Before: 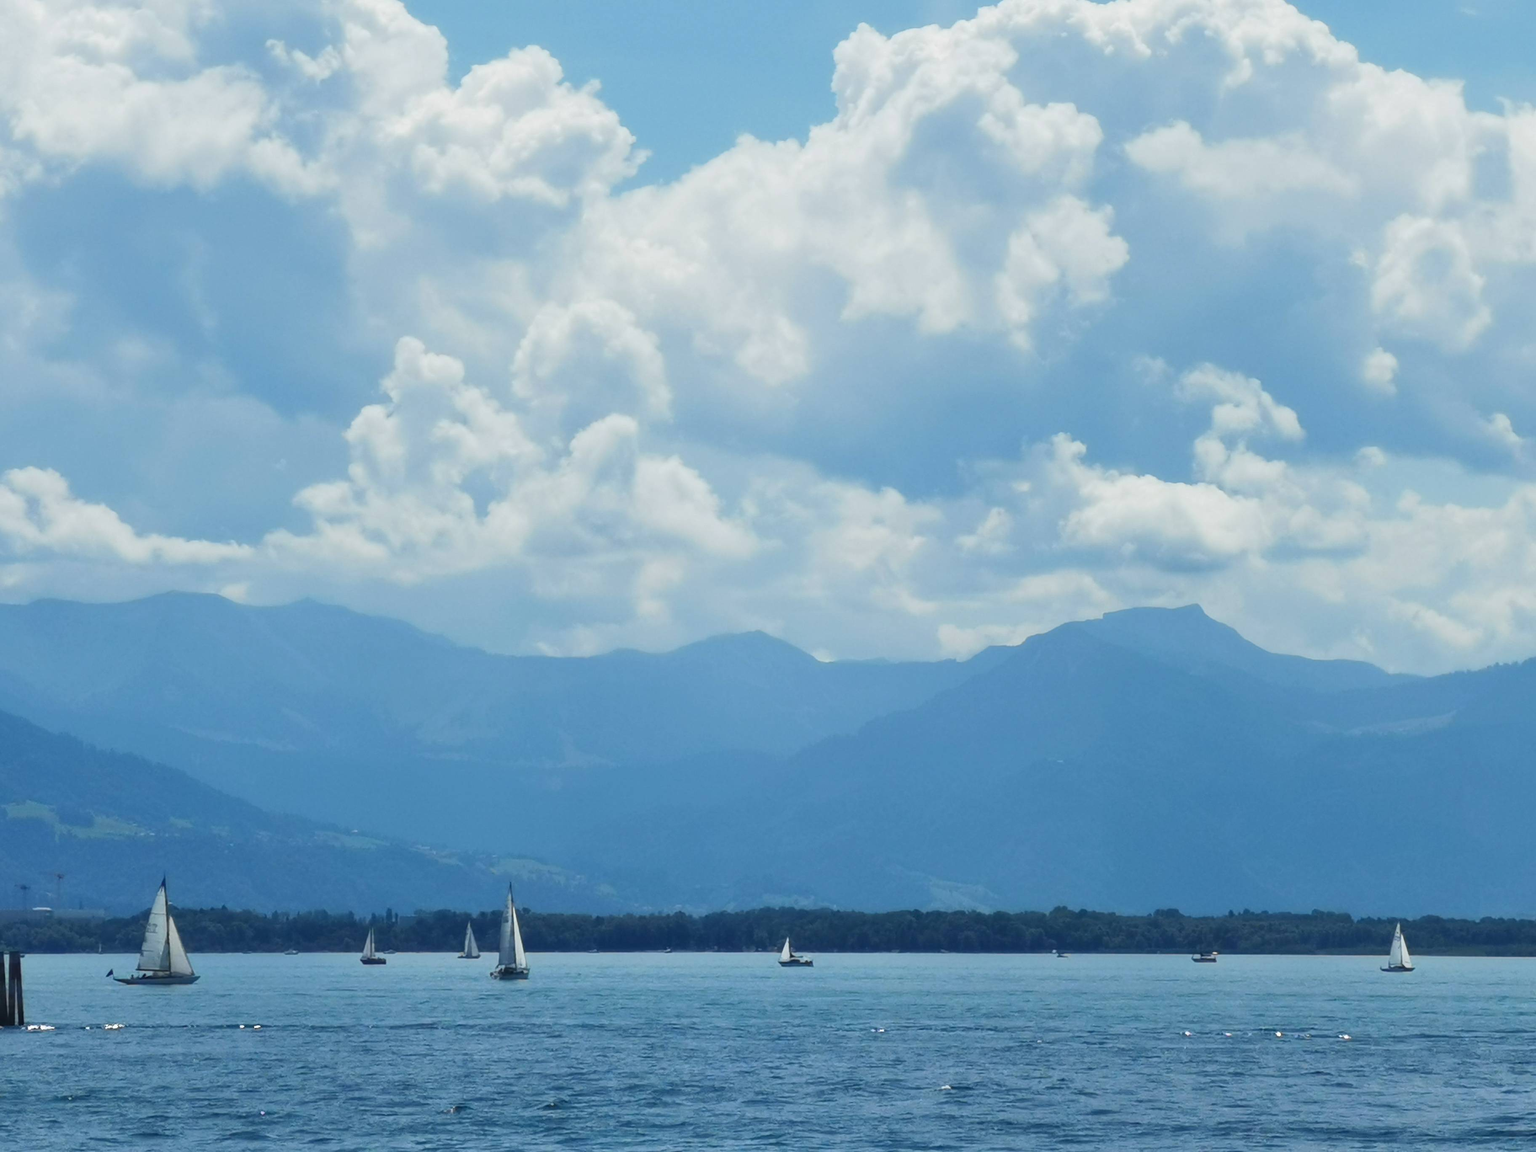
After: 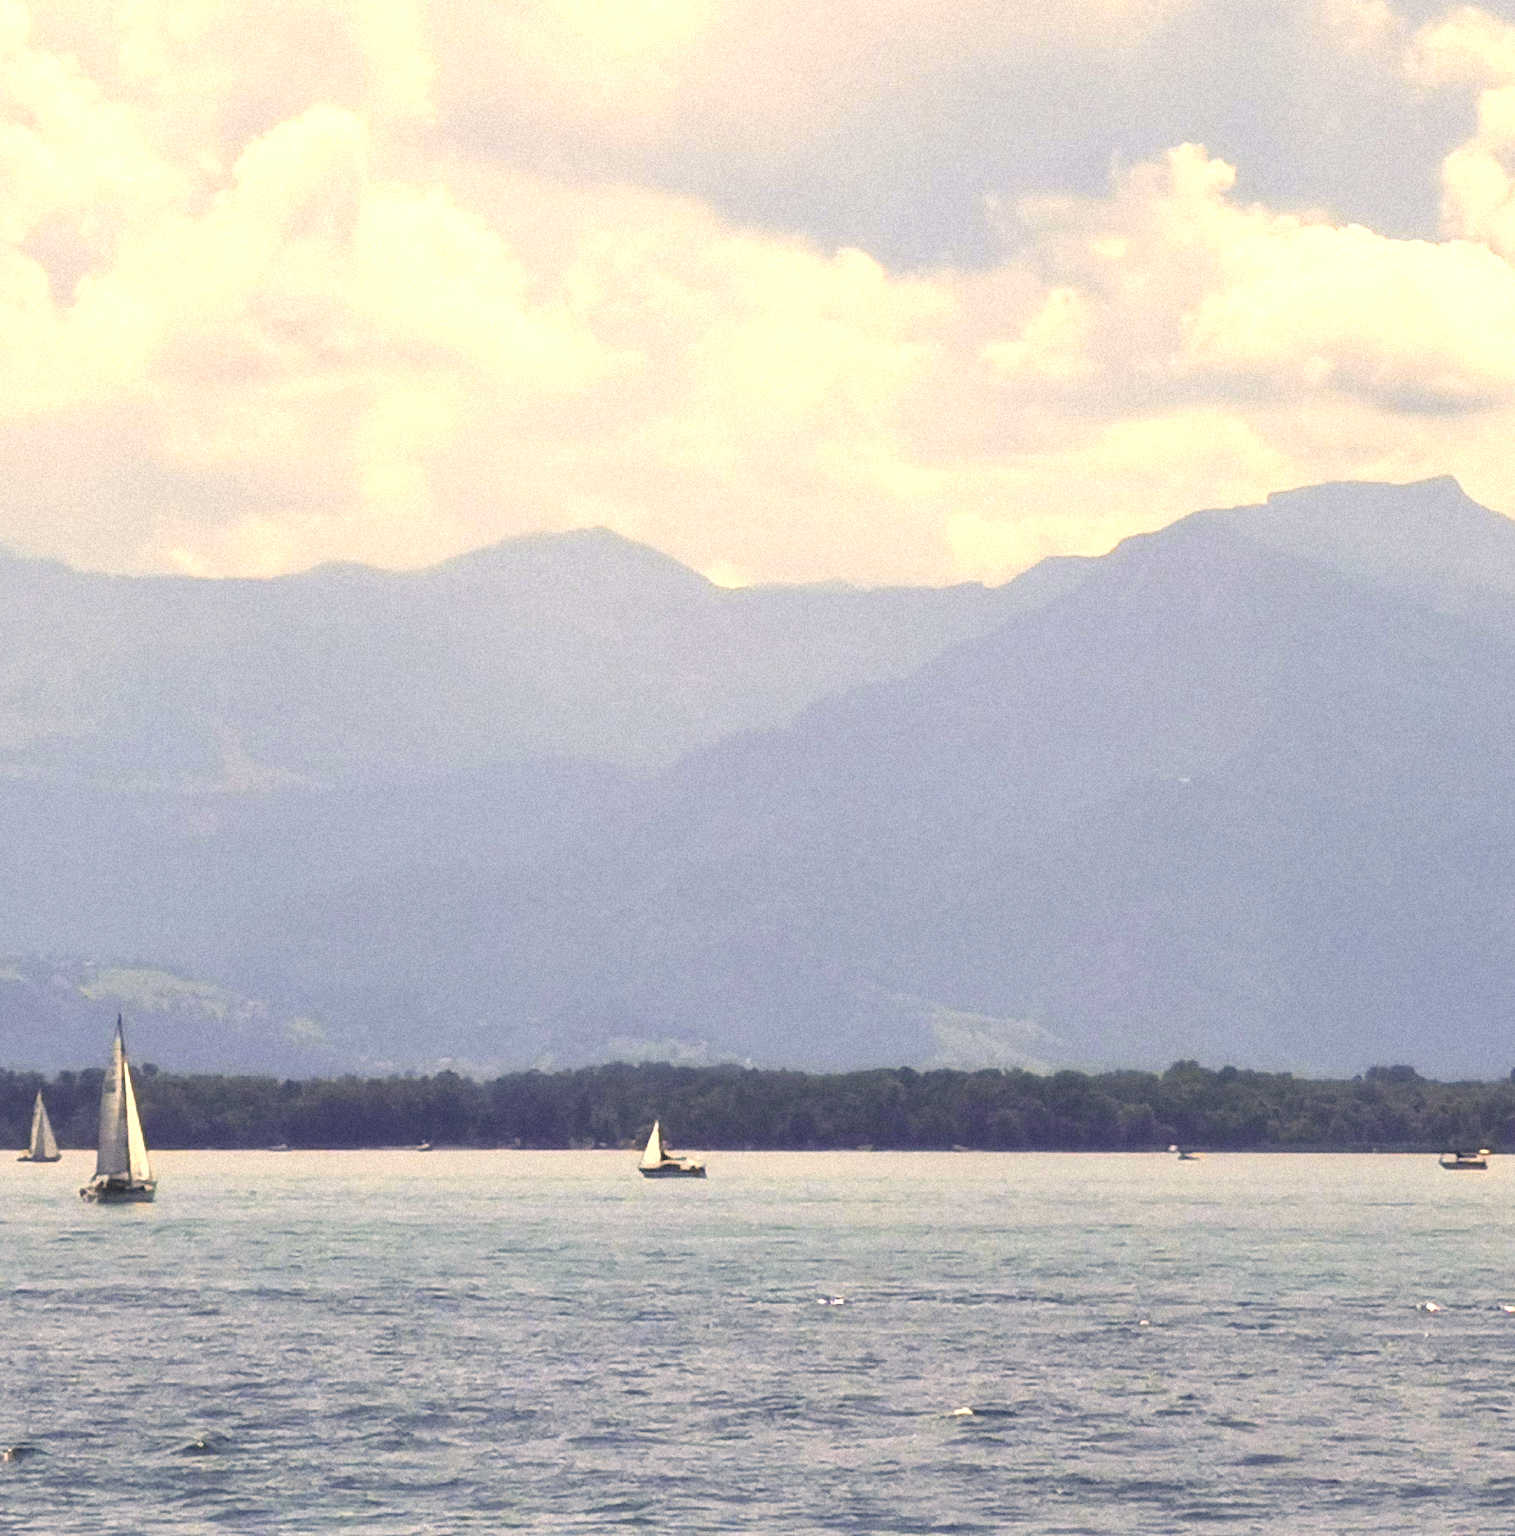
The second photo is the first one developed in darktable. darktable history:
color zones: curves: ch2 [(0, 0.5) (0.143, 0.5) (0.286, 0.416) (0.429, 0.5) (0.571, 0.5) (0.714, 0.5) (0.857, 0.5) (1, 0.5)]
crop and rotate: left 29.237%, top 31.152%, right 19.807%
color correction: highlights a* 17.94, highlights b* 35.39, shadows a* 1.48, shadows b* 6.42, saturation 1.01
grain: mid-tones bias 0%
exposure: black level correction 0, exposure 1 EV, compensate exposure bias true, compensate highlight preservation false
